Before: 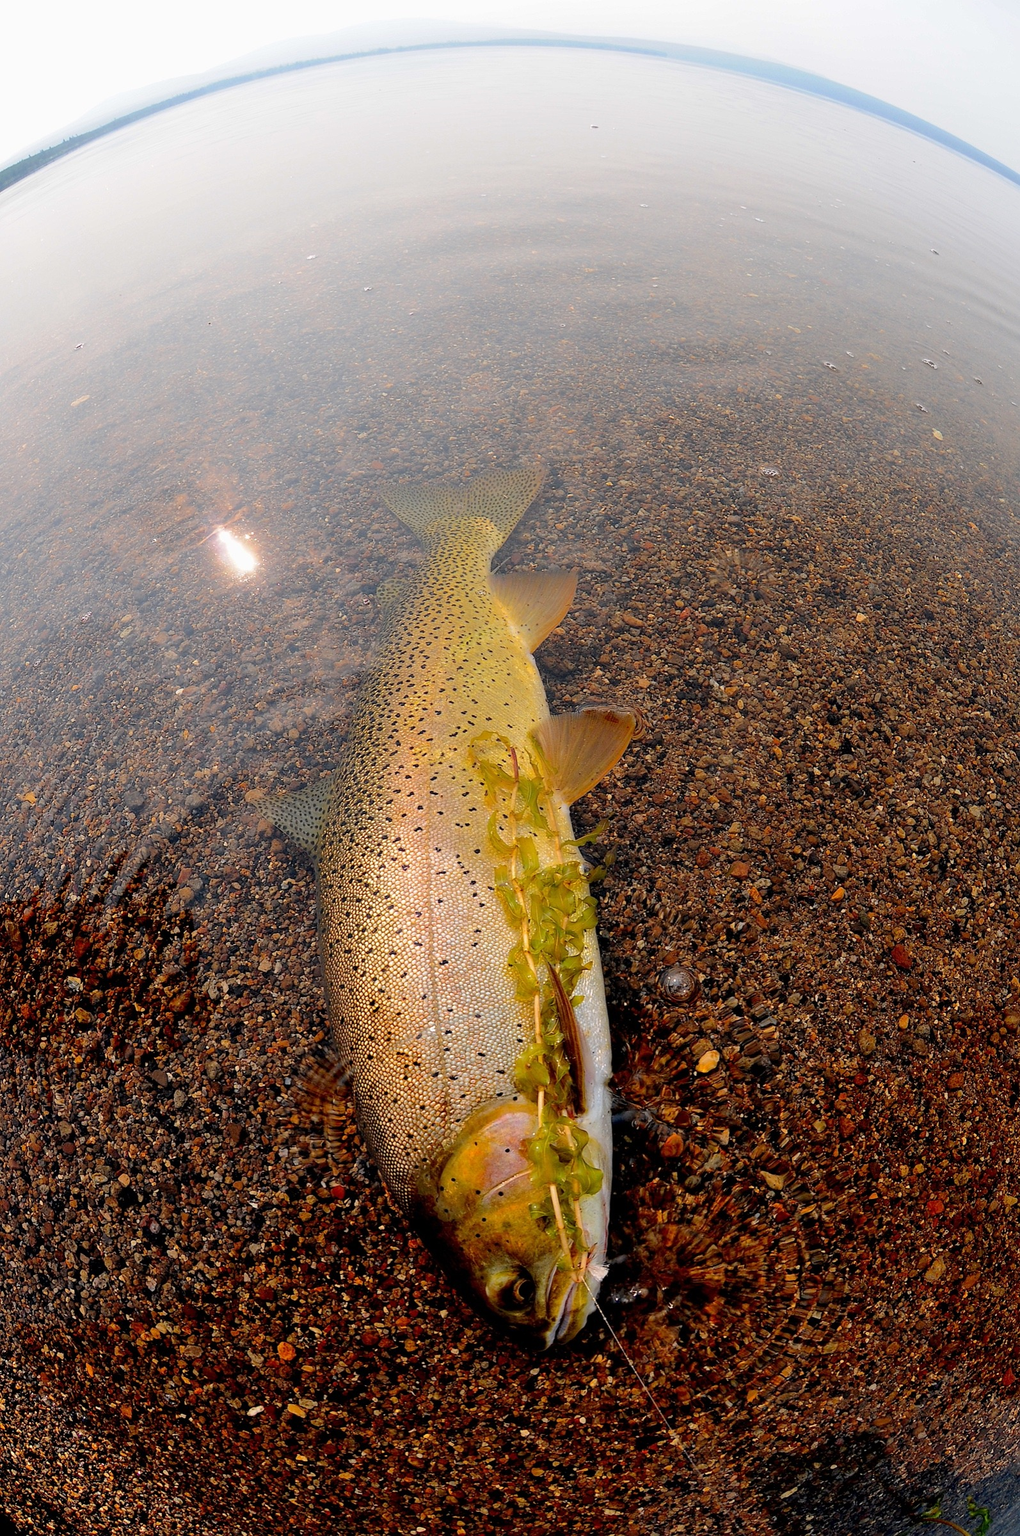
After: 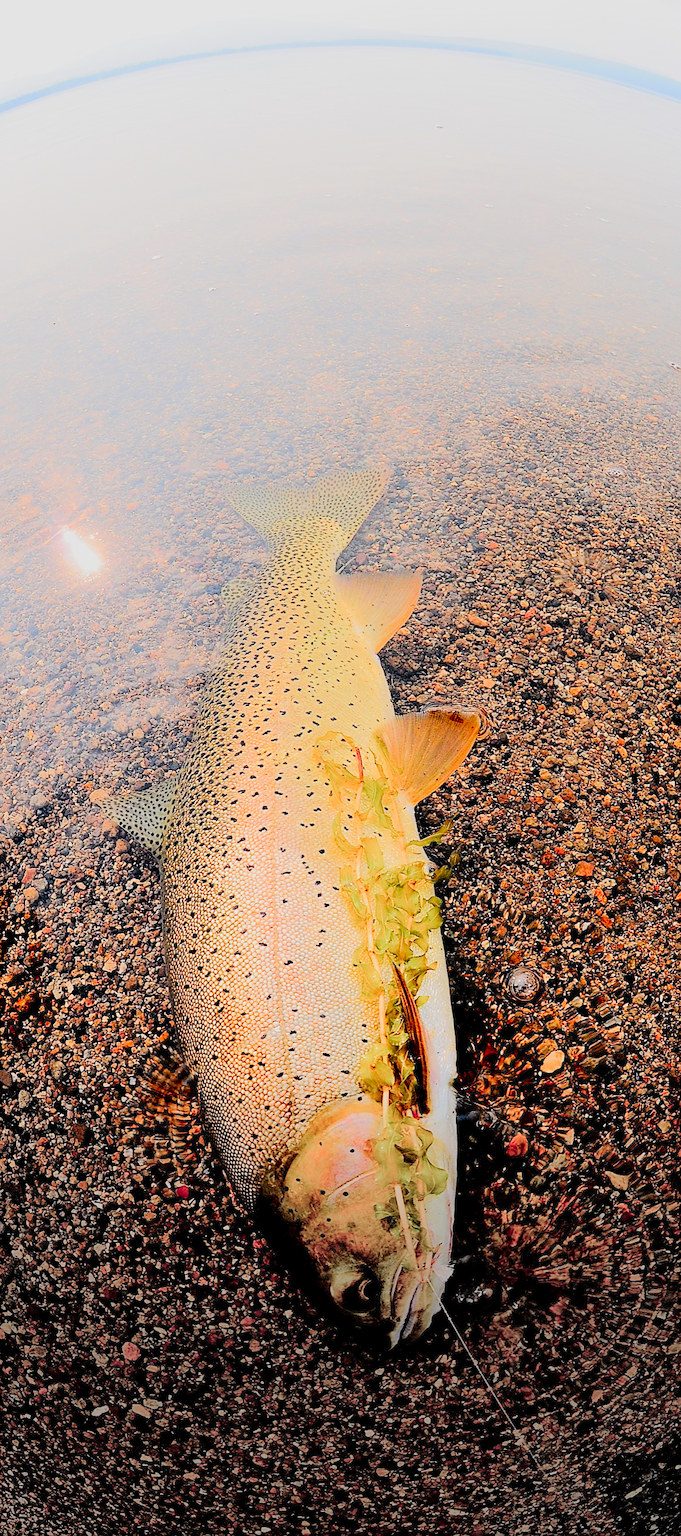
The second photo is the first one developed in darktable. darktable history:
crop and rotate: left 15.279%, right 17.886%
tone equalizer: -7 EV 0.154 EV, -6 EV 0.585 EV, -5 EV 1.17 EV, -4 EV 1.33 EV, -3 EV 1.18 EV, -2 EV 0.6 EV, -1 EV 0.166 EV, edges refinement/feathering 500, mask exposure compensation -1.57 EV, preserve details no
sharpen: on, module defaults
vignetting: fall-off start 88.57%, fall-off radius 43.36%, center (-0.056, -0.352), width/height ratio 1.166, unbound false
contrast brightness saturation: contrast 0.18, saturation 0.307
filmic rgb: black relative exposure -8.15 EV, white relative exposure 3.78 EV, hardness 4.46, add noise in highlights 0, preserve chrominance luminance Y, color science v3 (2019), use custom middle-gray values true, contrast in highlights soft
exposure: exposure -0.013 EV, compensate highlight preservation false
